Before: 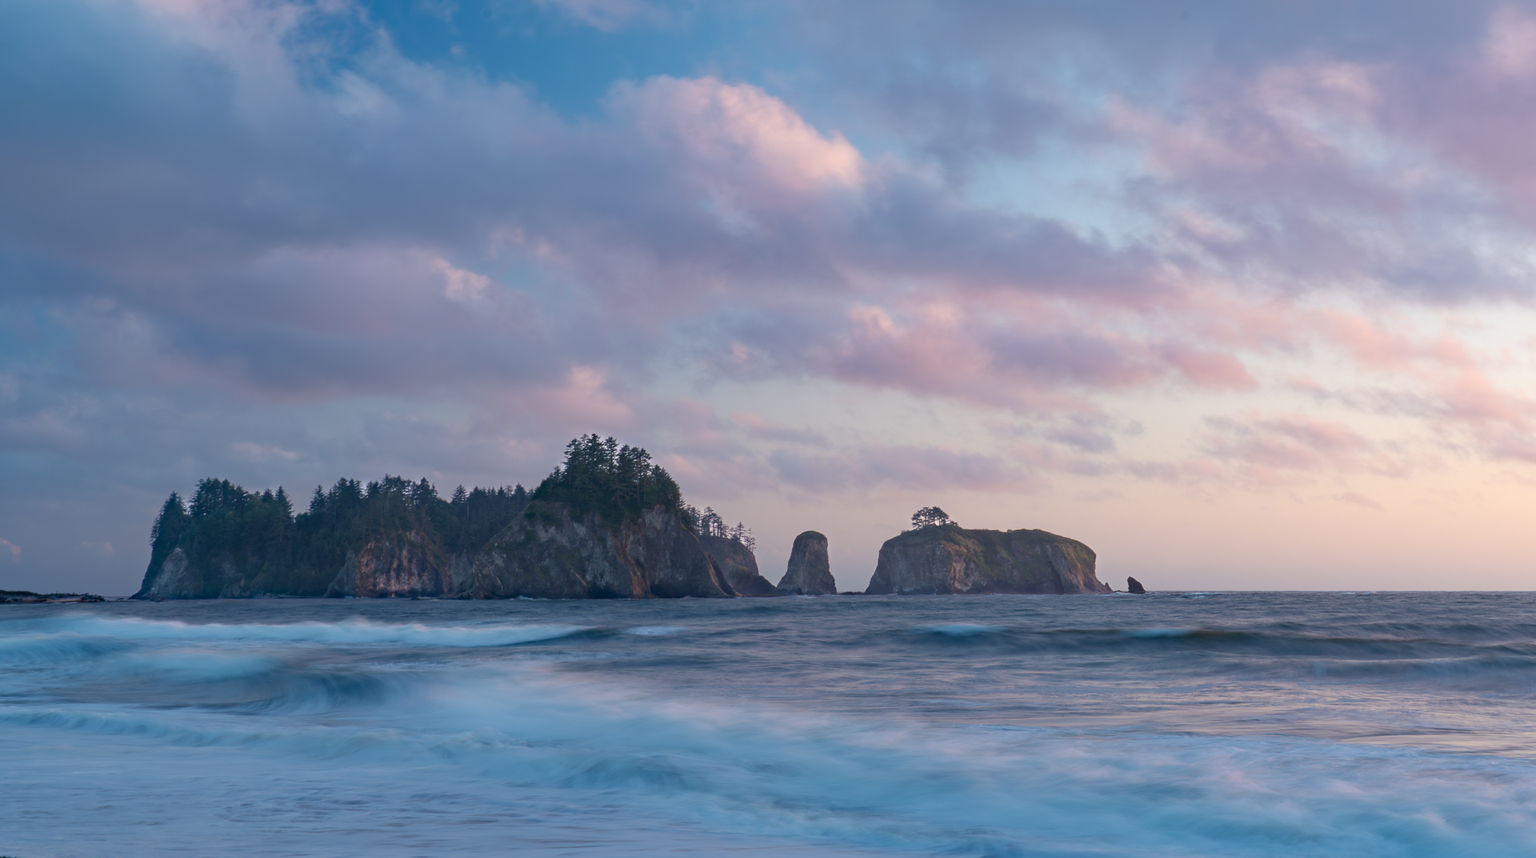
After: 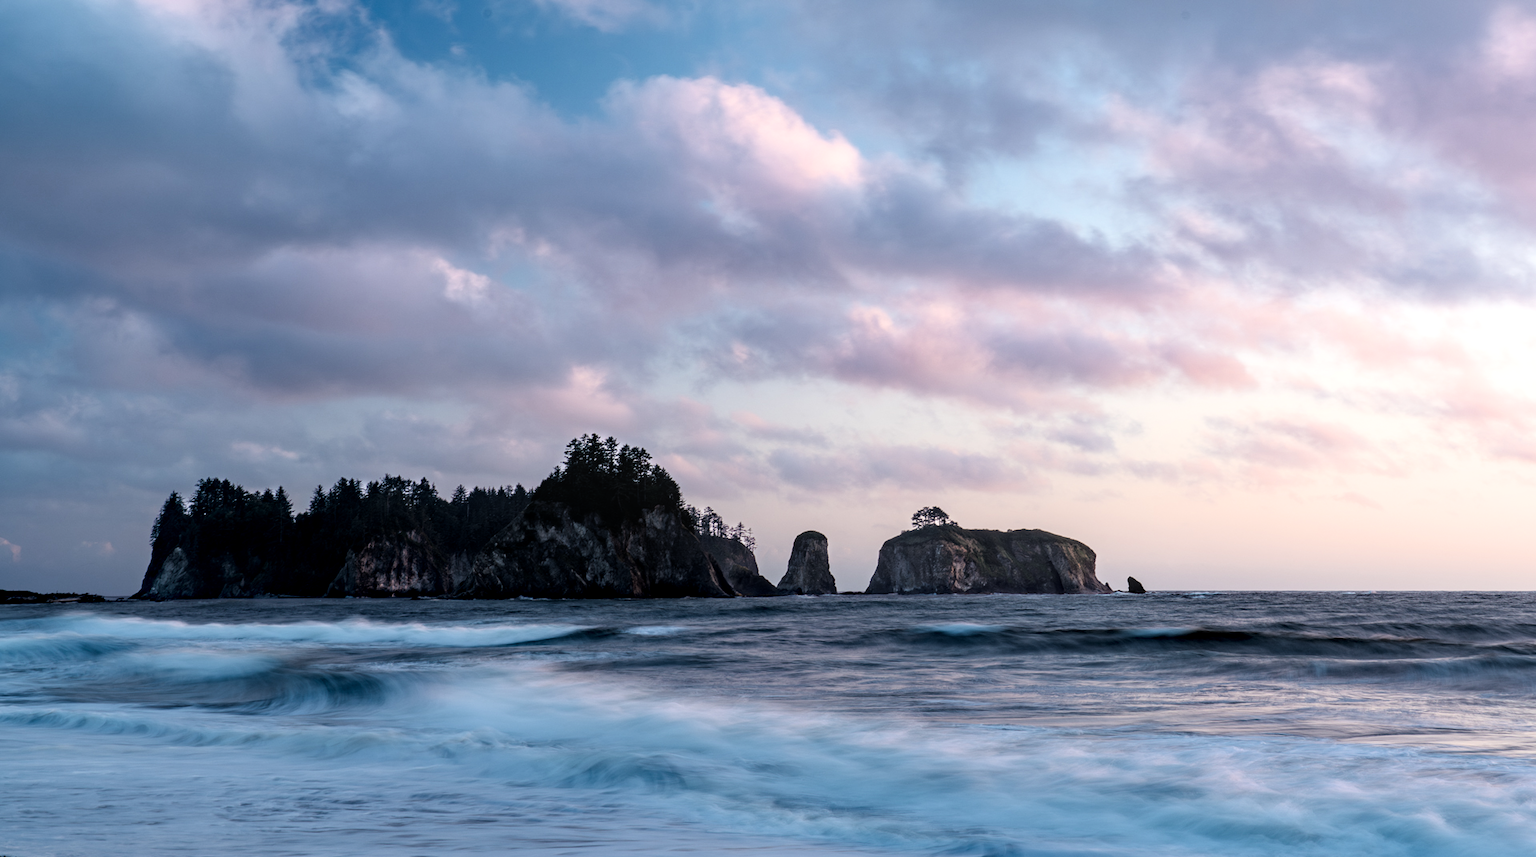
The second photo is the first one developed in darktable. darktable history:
local contrast: on, module defaults
filmic rgb: black relative exposure -3.75 EV, white relative exposure 2.41 EV, dynamic range scaling -49.48%, hardness 3.46, latitude 30.13%, contrast 1.803, iterations of high-quality reconstruction 10
